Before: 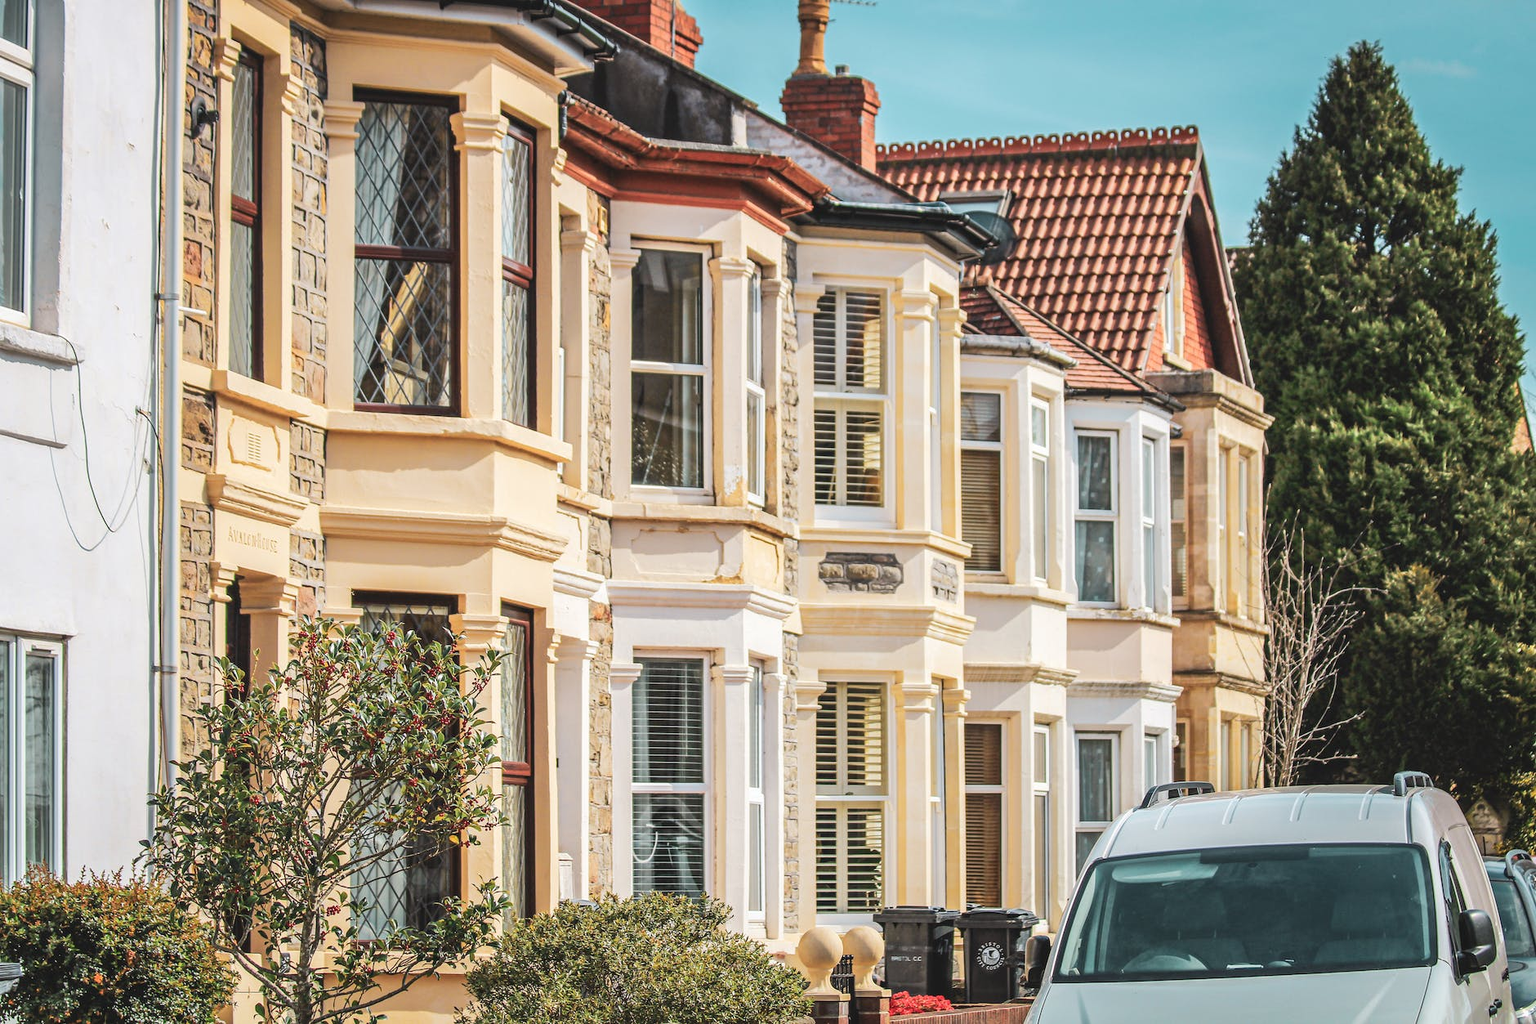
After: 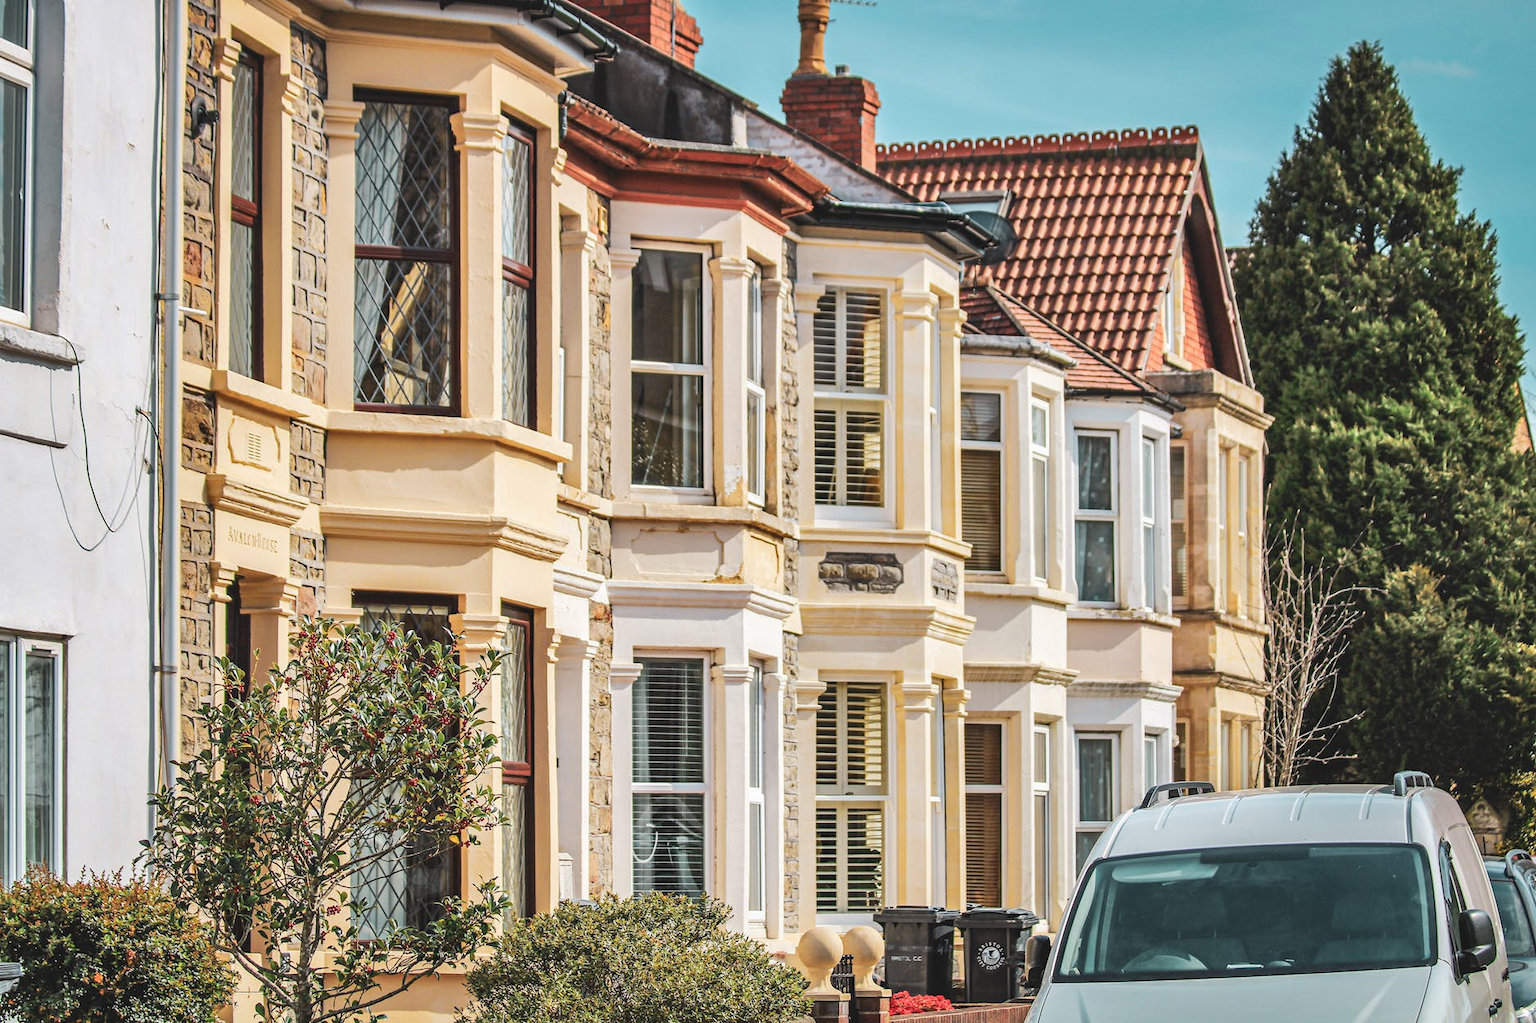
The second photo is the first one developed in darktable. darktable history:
shadows and highlights: soften with gaussian
white balance: emerald 1
